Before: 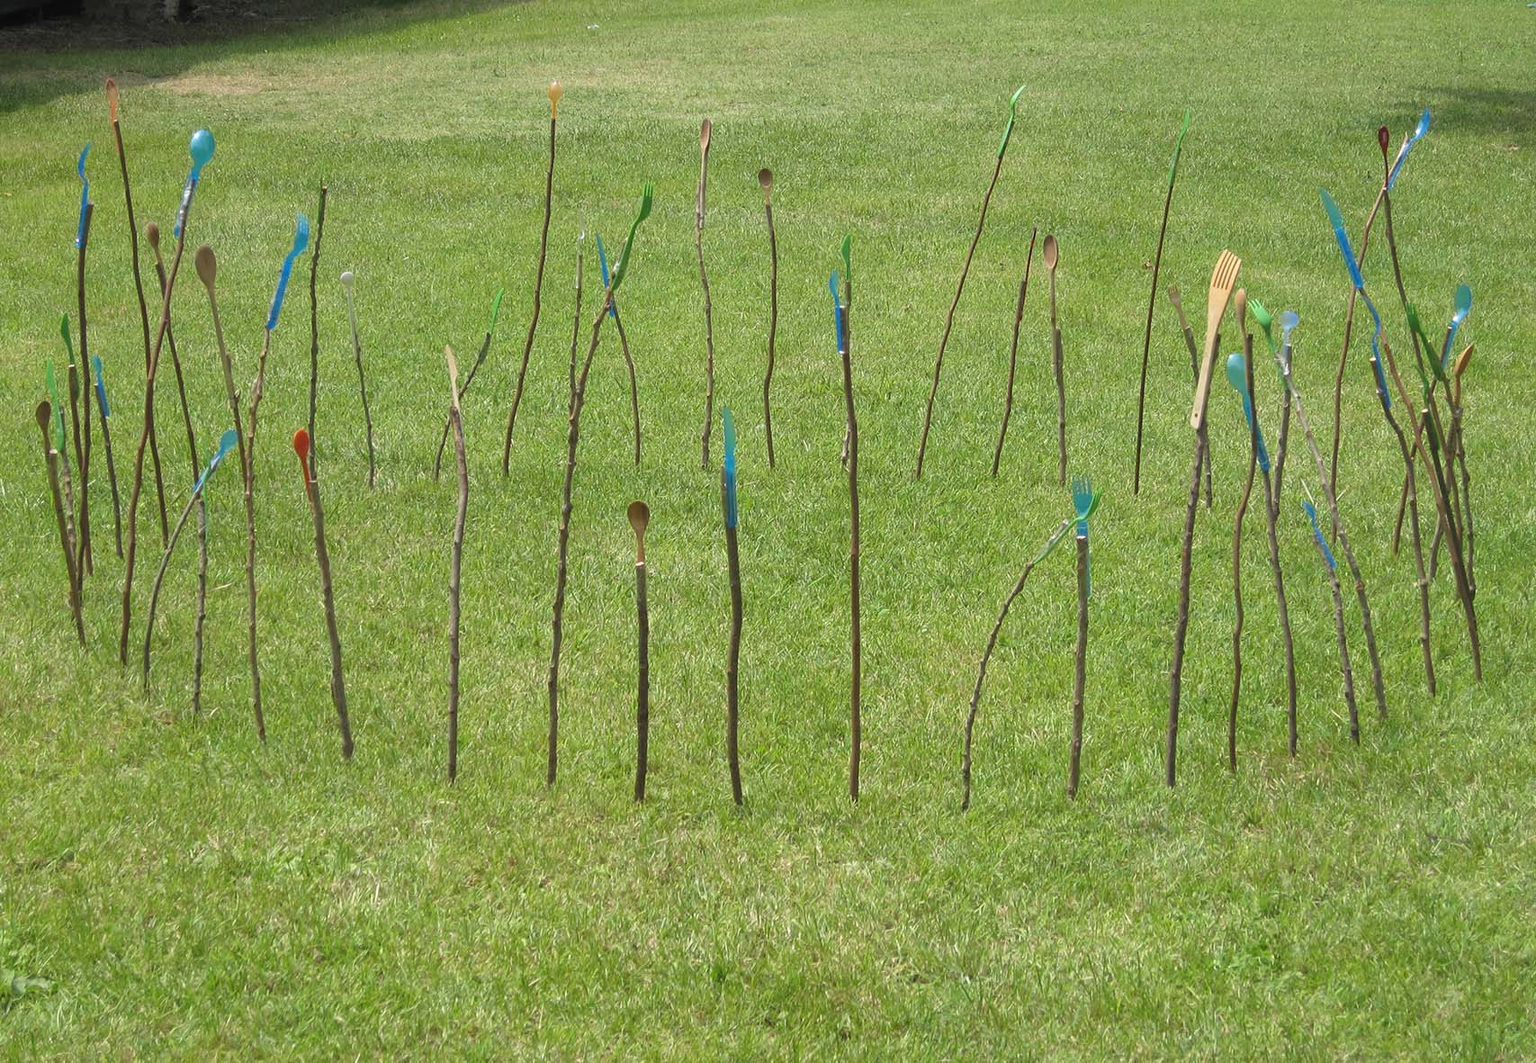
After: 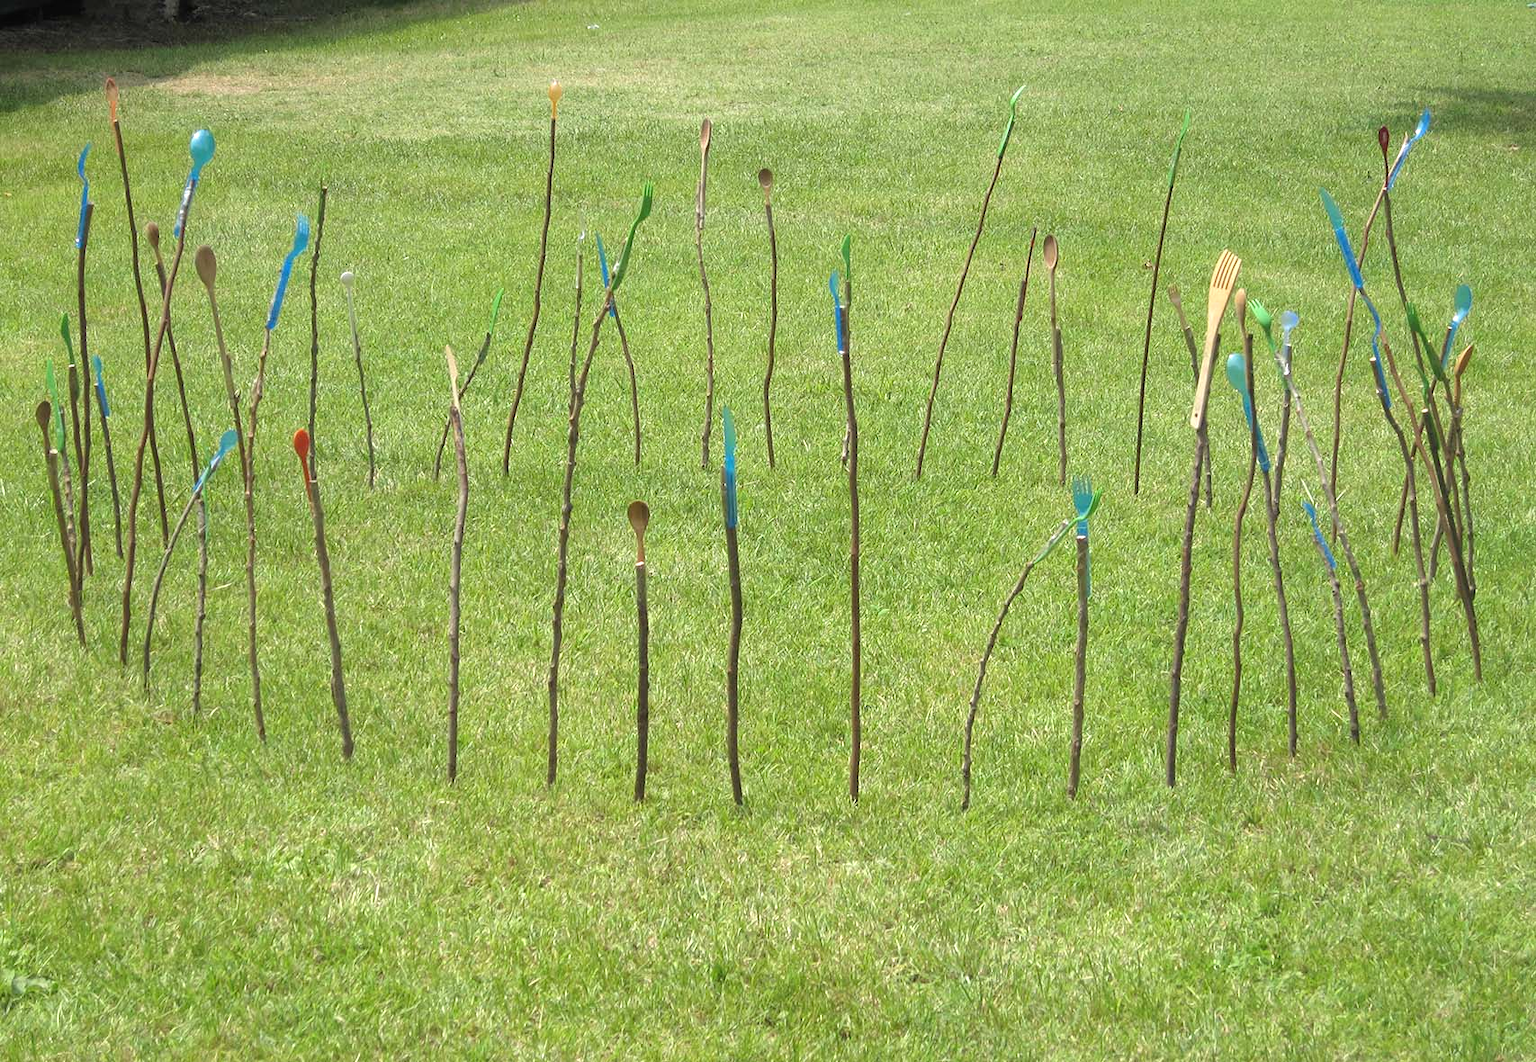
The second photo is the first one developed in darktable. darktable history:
tone equalizer: -8 EV -0.451 EV, -7 EV -0.392 EV, -6 EV -0.301 EV, -5 EV -0.206 EV, -3 EV 0.195 EV, -2 EV 0.358 EV, -1 EV 0.403 EV, +0 EV 0.416 EV
